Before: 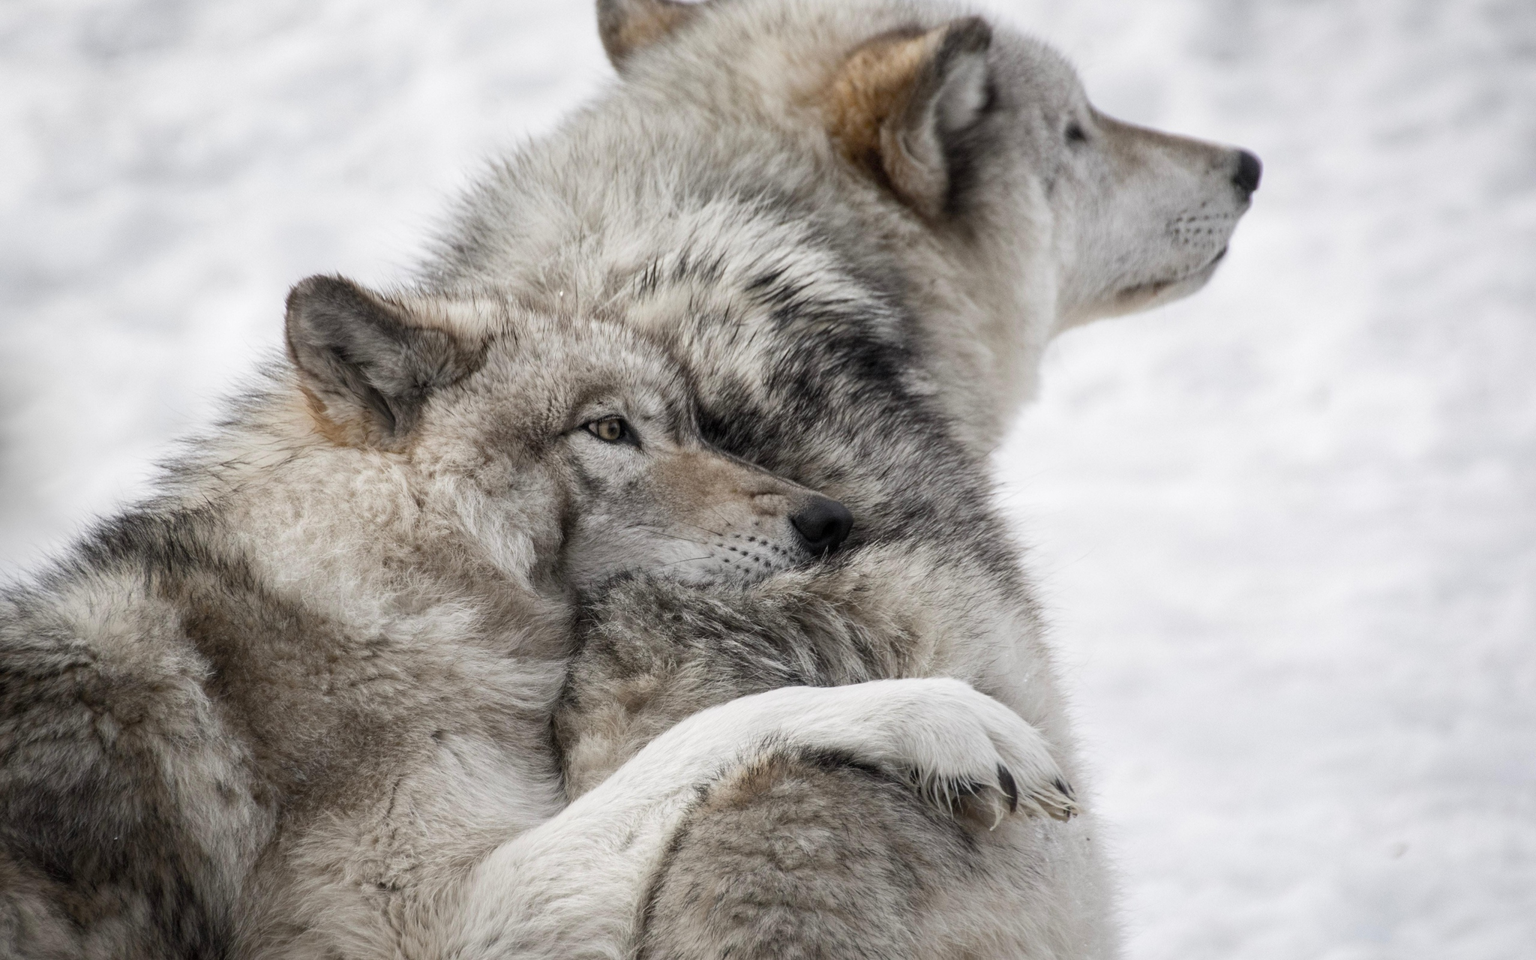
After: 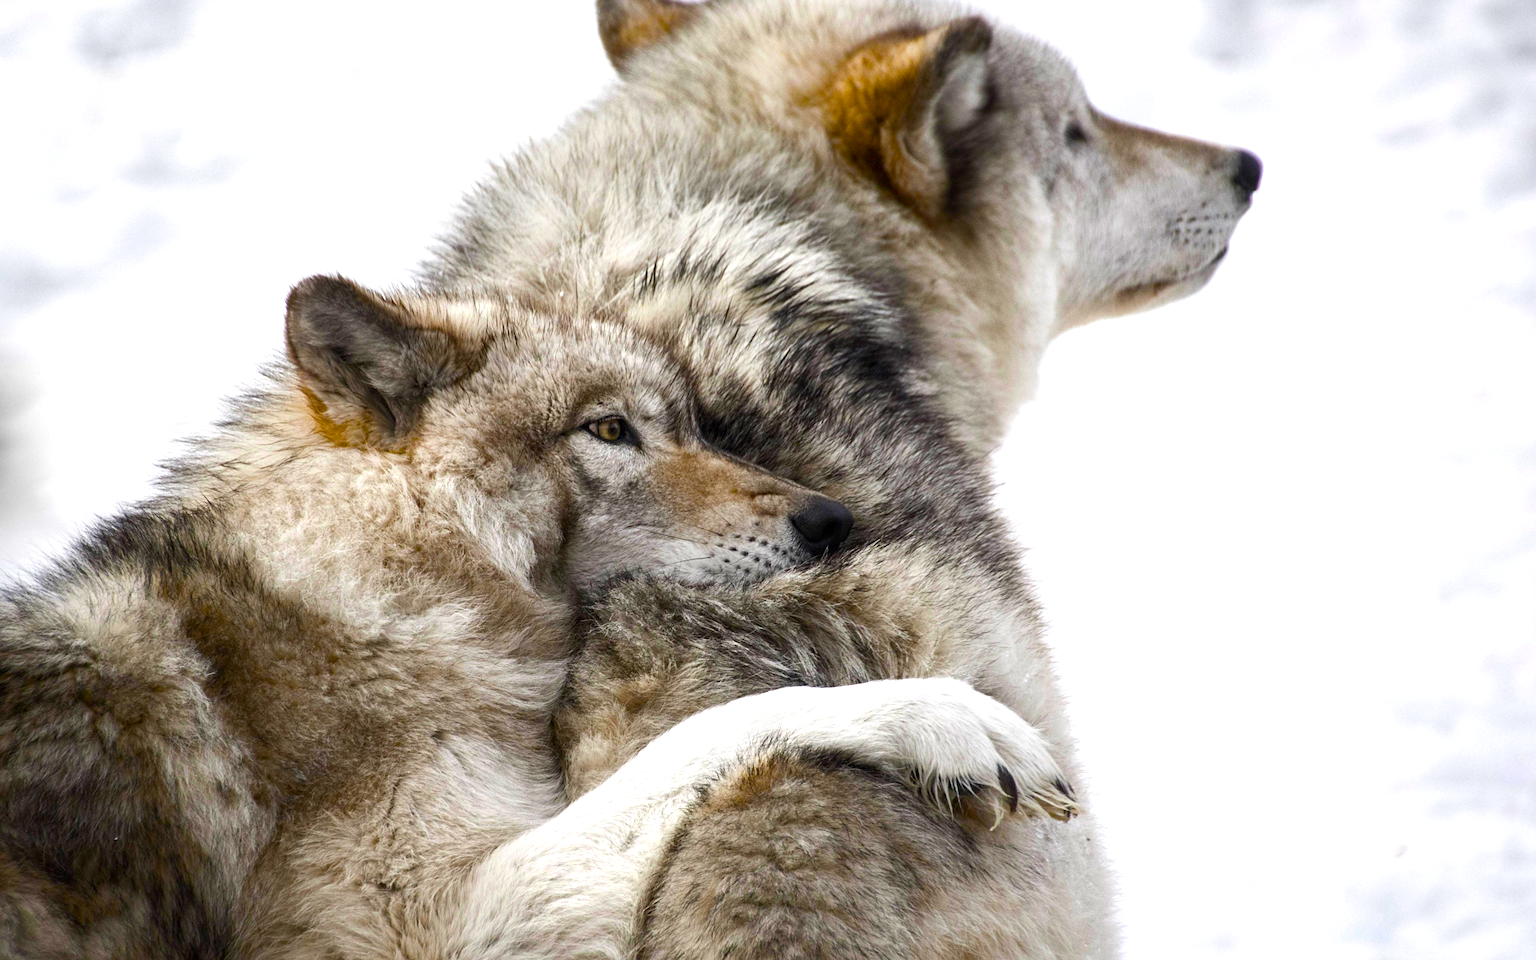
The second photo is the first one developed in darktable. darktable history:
sharpen: amount 0.204
color balance rgb: linear chroma grading › global chroma 49.727%, perceptual saturation grading › global saturation 39.841%, perceptual saturation grading › highlights -25.479%, perceptual saturation grading › mid-tones 35.726%, perceptual saturation grading › shadows 36%, perceptual brilliance grading › global brilliance 15.743%, perceptual brilliance grading › shadows -35.087%
